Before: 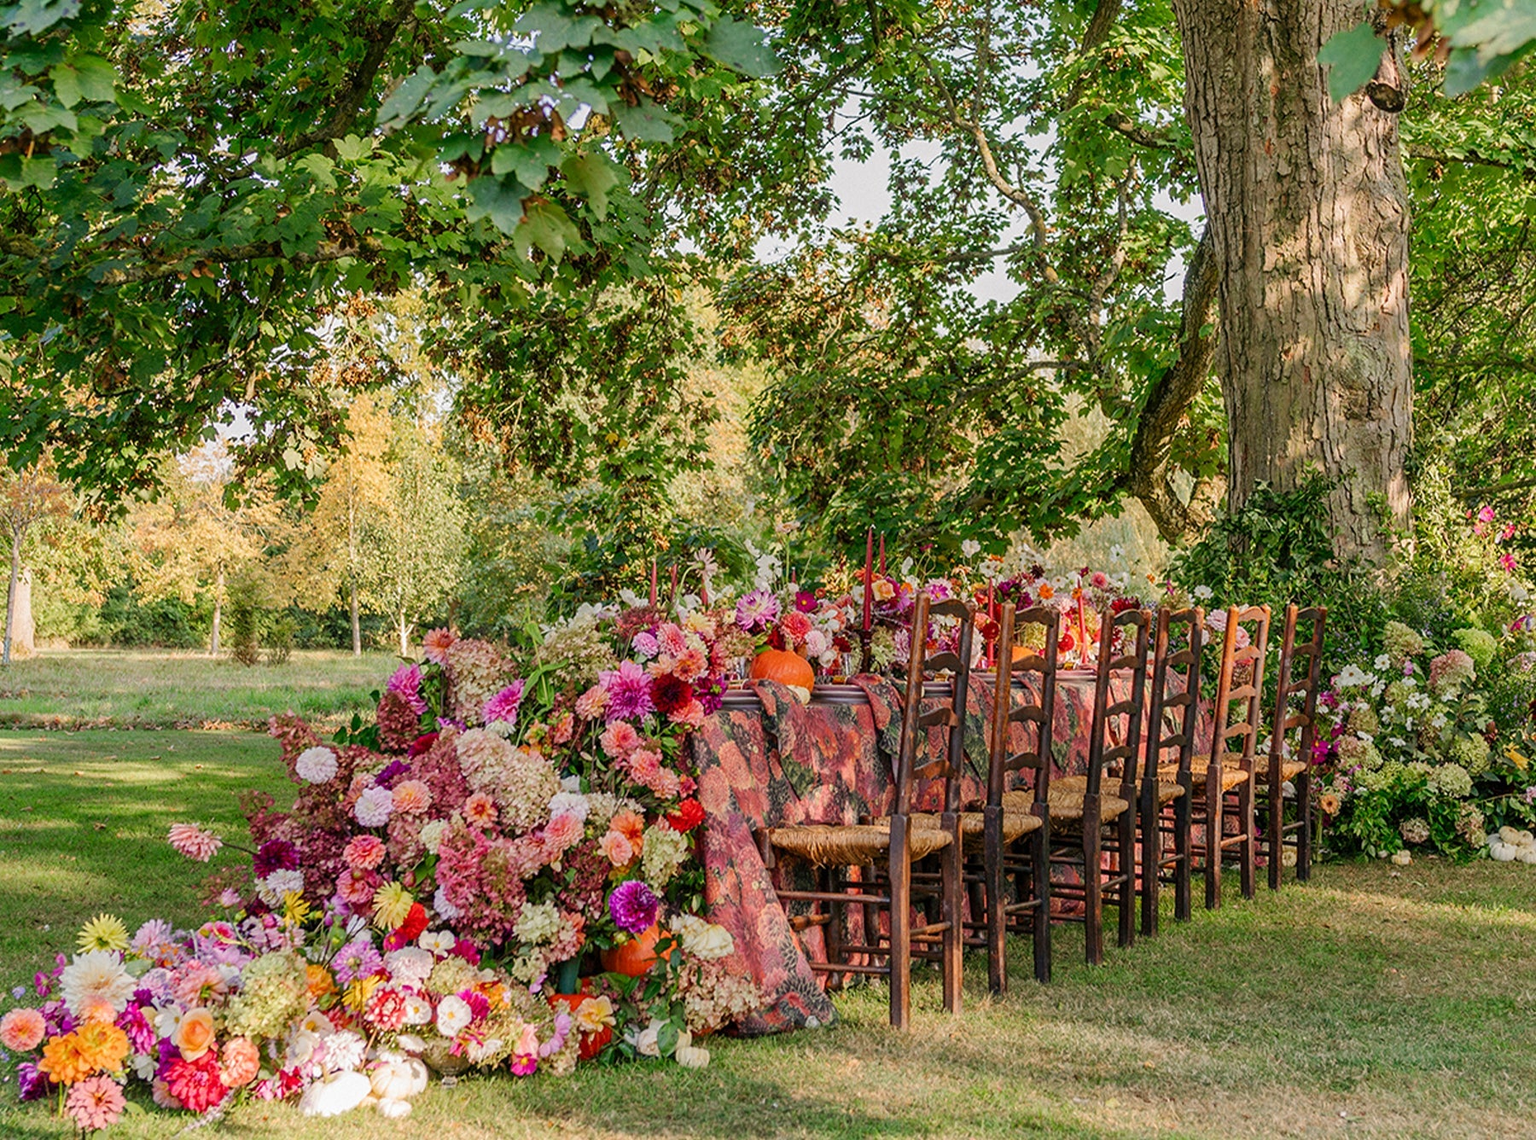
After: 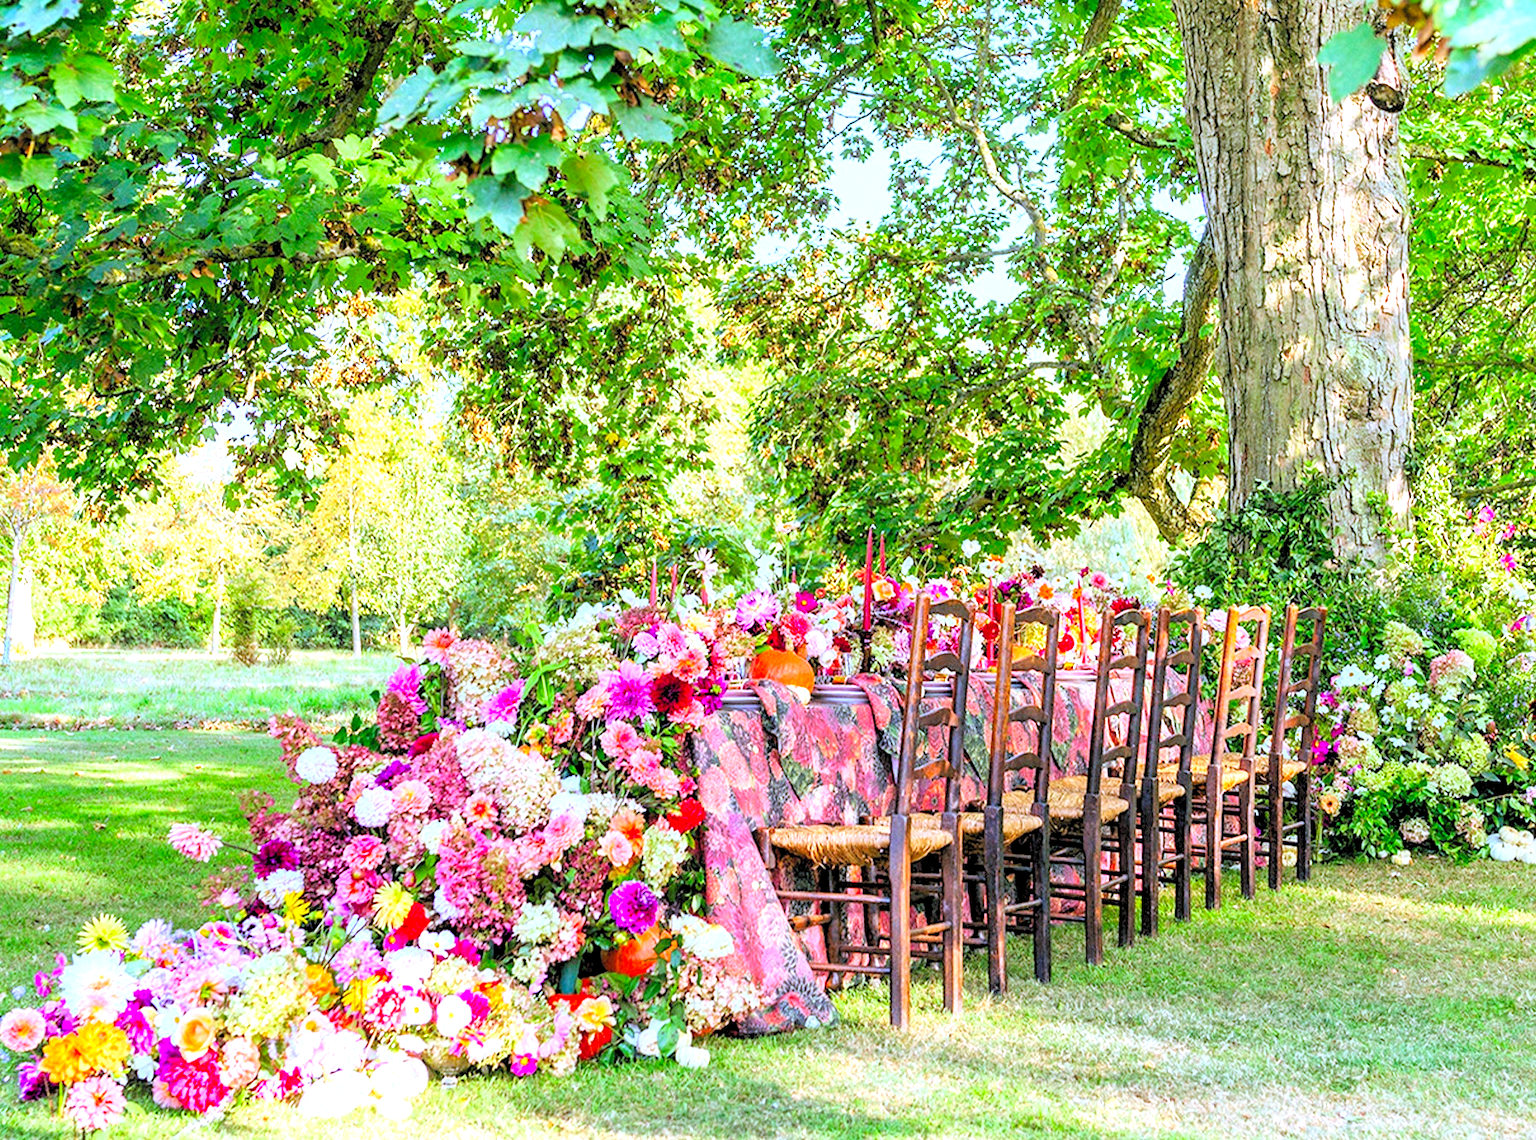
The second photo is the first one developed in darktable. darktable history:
white balance: red 0.871, blue 1.249
contrast brightness saturation: contrast 0.07, brightness 0.18, saturation 0.4
exposure: black level correction 0, exposure 1.015 EV, compensate exposure bias true, compensate highlight preservation false
rgb levels: levels [[0.01, 0.419, 0.839], [0, 0.5, 1], [0, 0.5, 1]]
